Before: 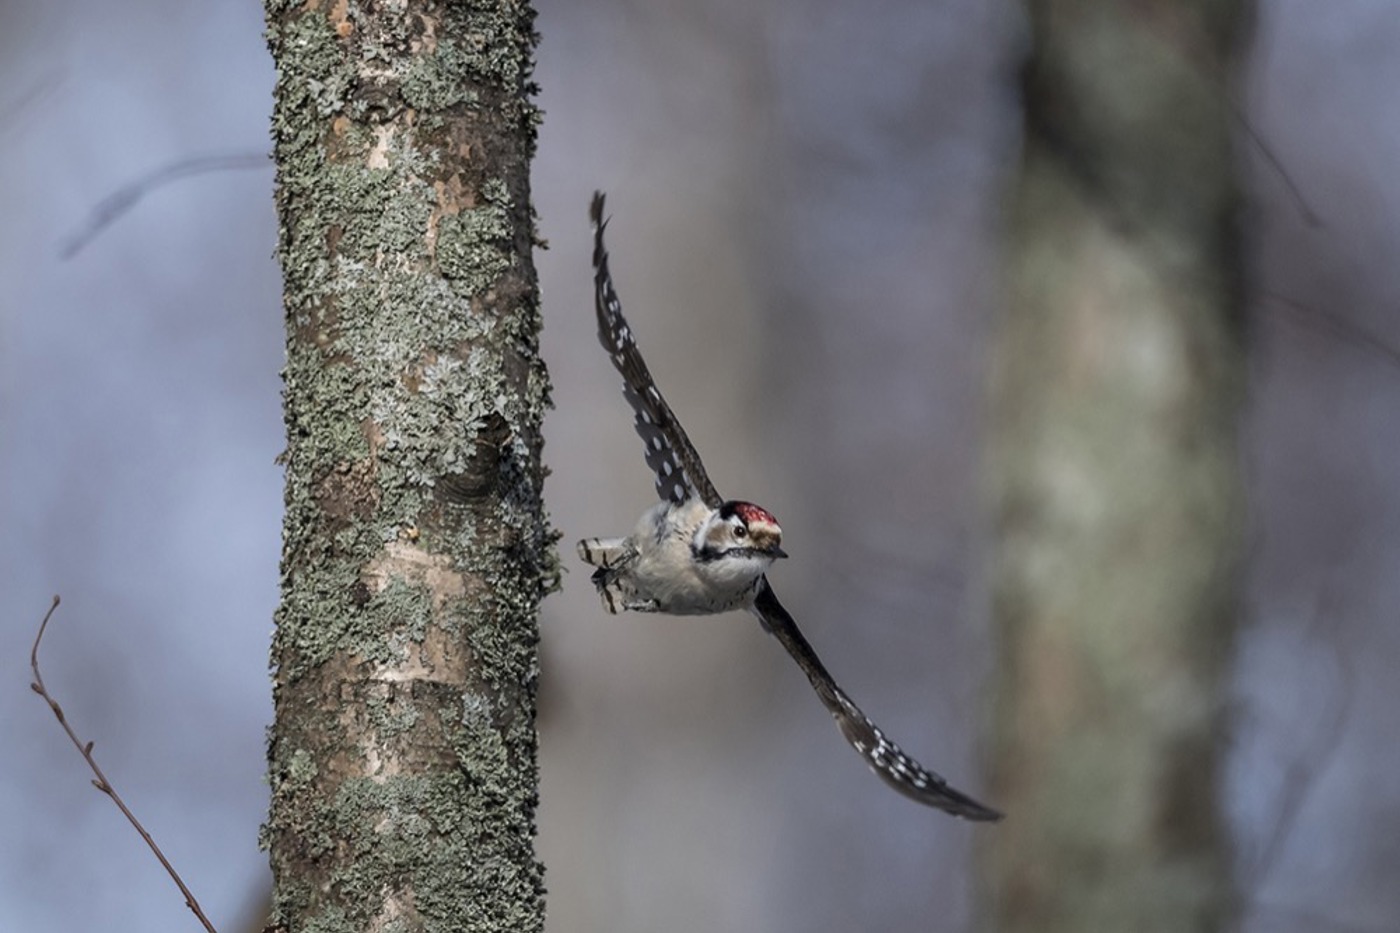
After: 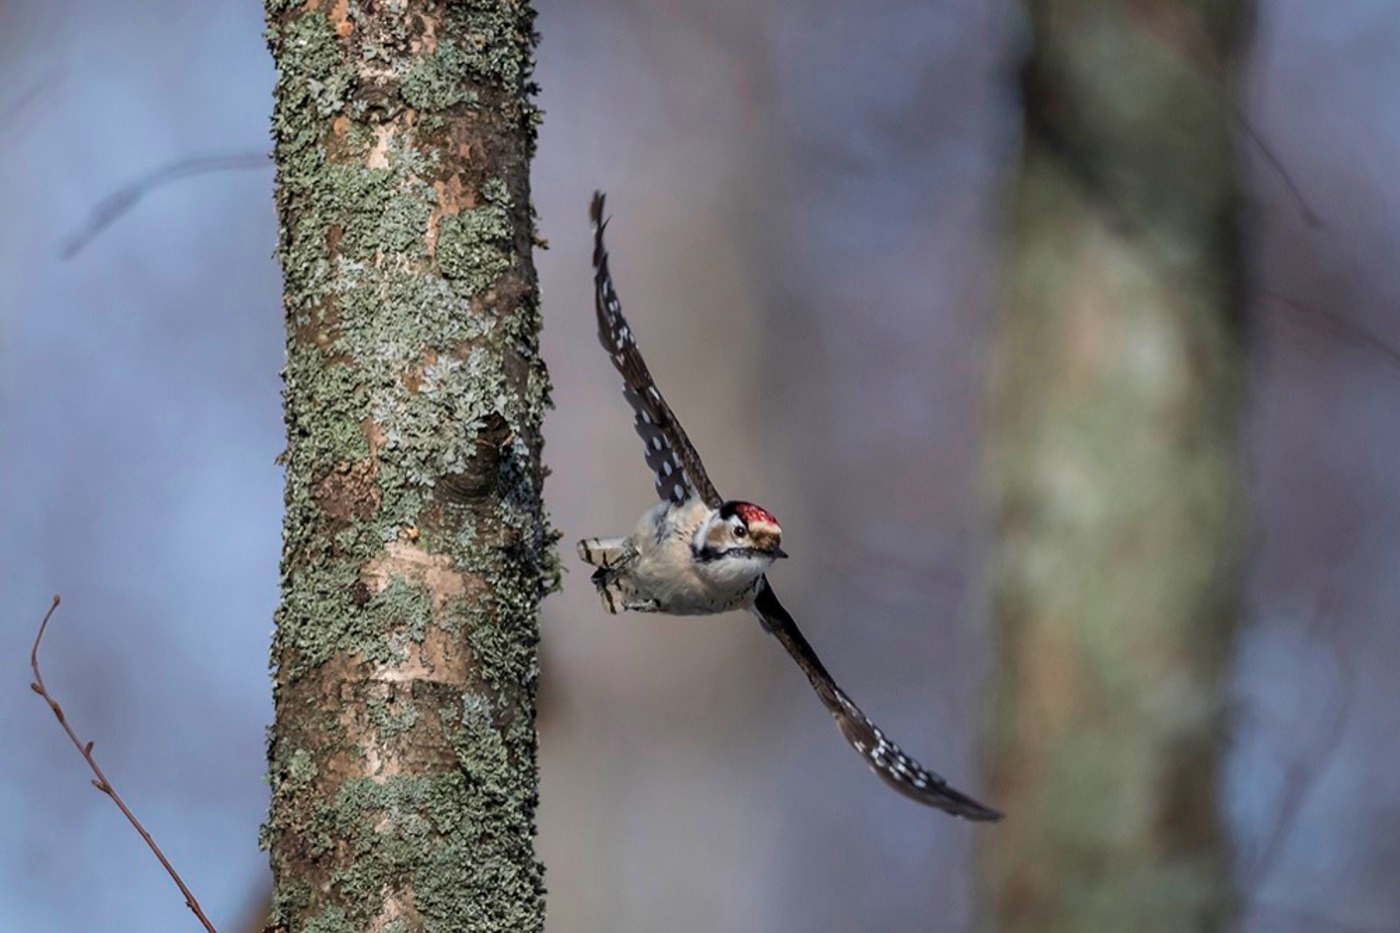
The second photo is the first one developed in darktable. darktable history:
velvia: strength 30.06%
